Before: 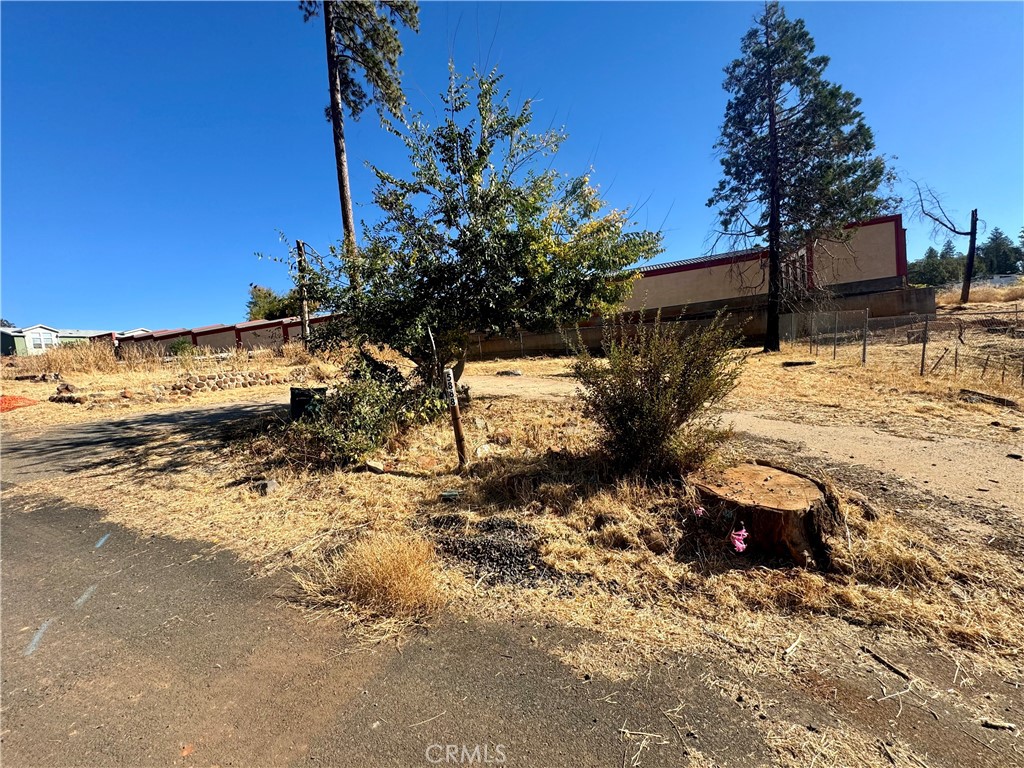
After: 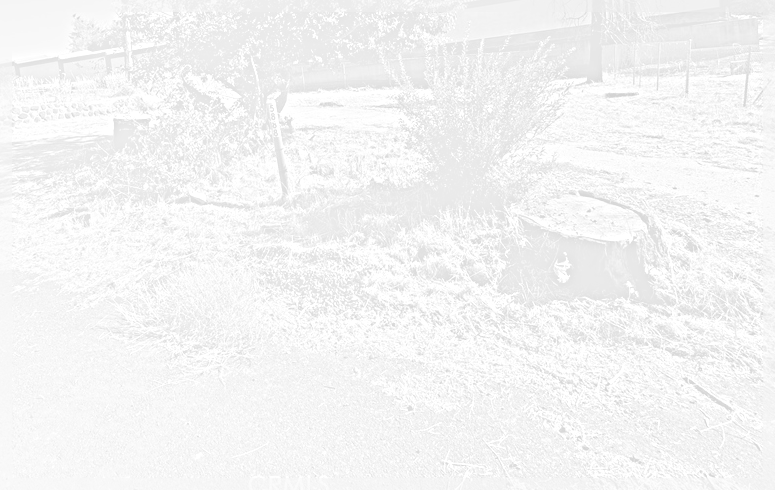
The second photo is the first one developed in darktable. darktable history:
sharpen: radius 6.3, amount 1.8, threshold 0
bloom: size 85%, threshold 5%, strength 85%
crop and rotate: left 17.299%, top 35.115%, right 7.015%, bottom 1.024%
monochrome: on, module defaults
